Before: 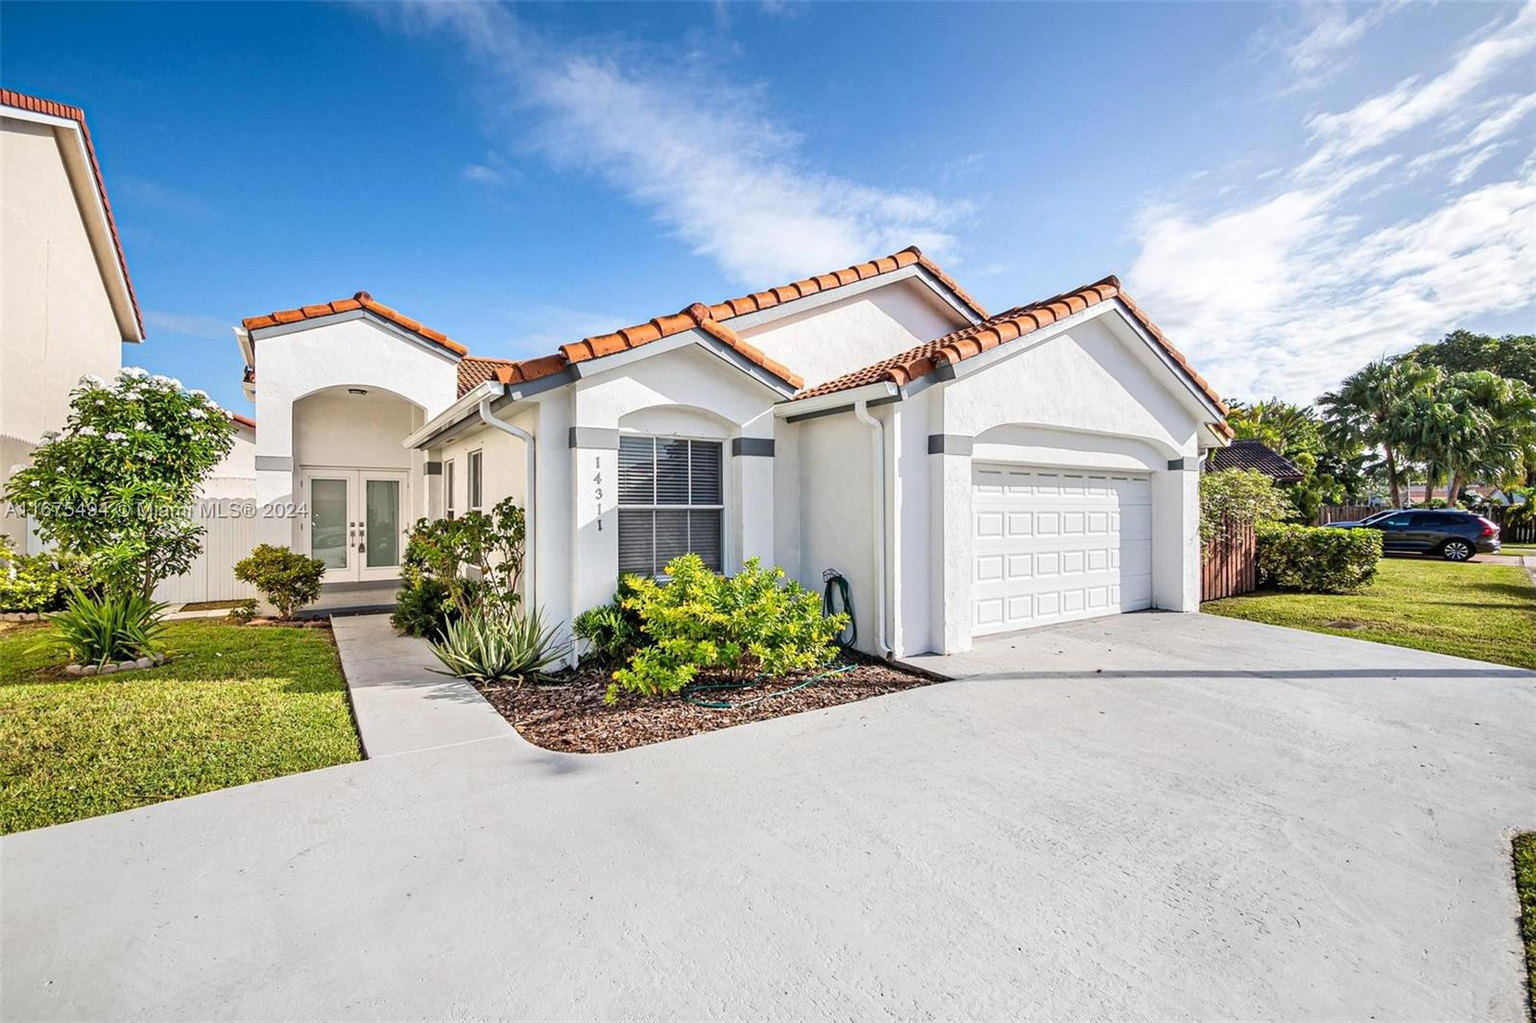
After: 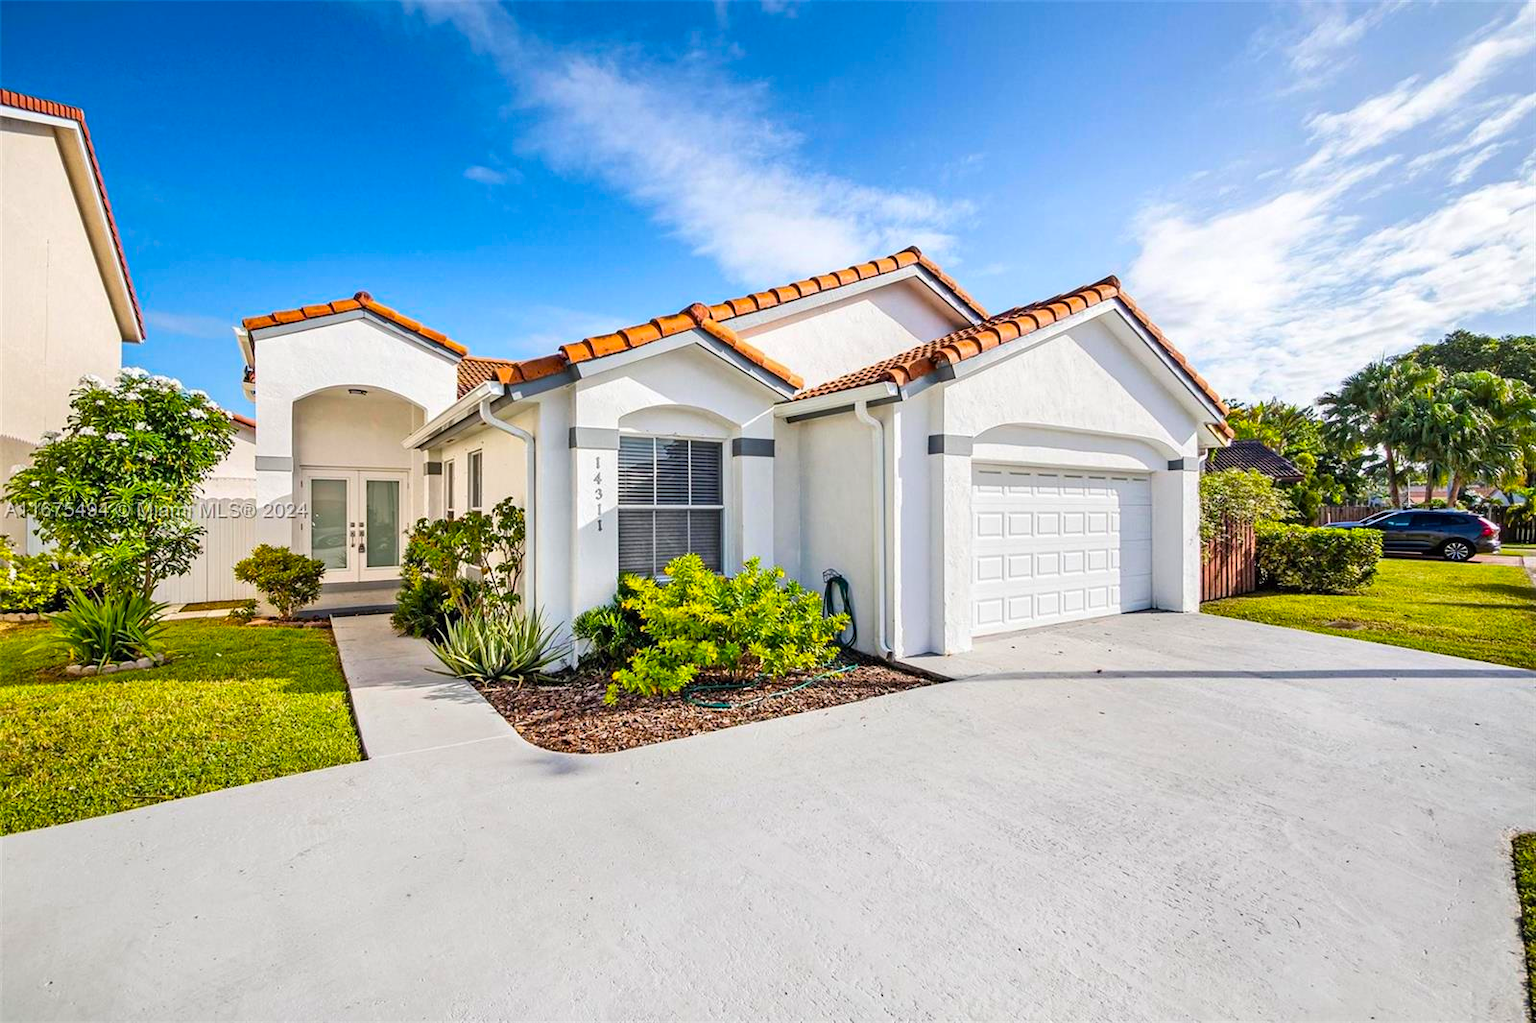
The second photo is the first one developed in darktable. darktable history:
color balance rgb: perceptual saturation grading › global saturation 29.976%, global vibrance 22.489%
